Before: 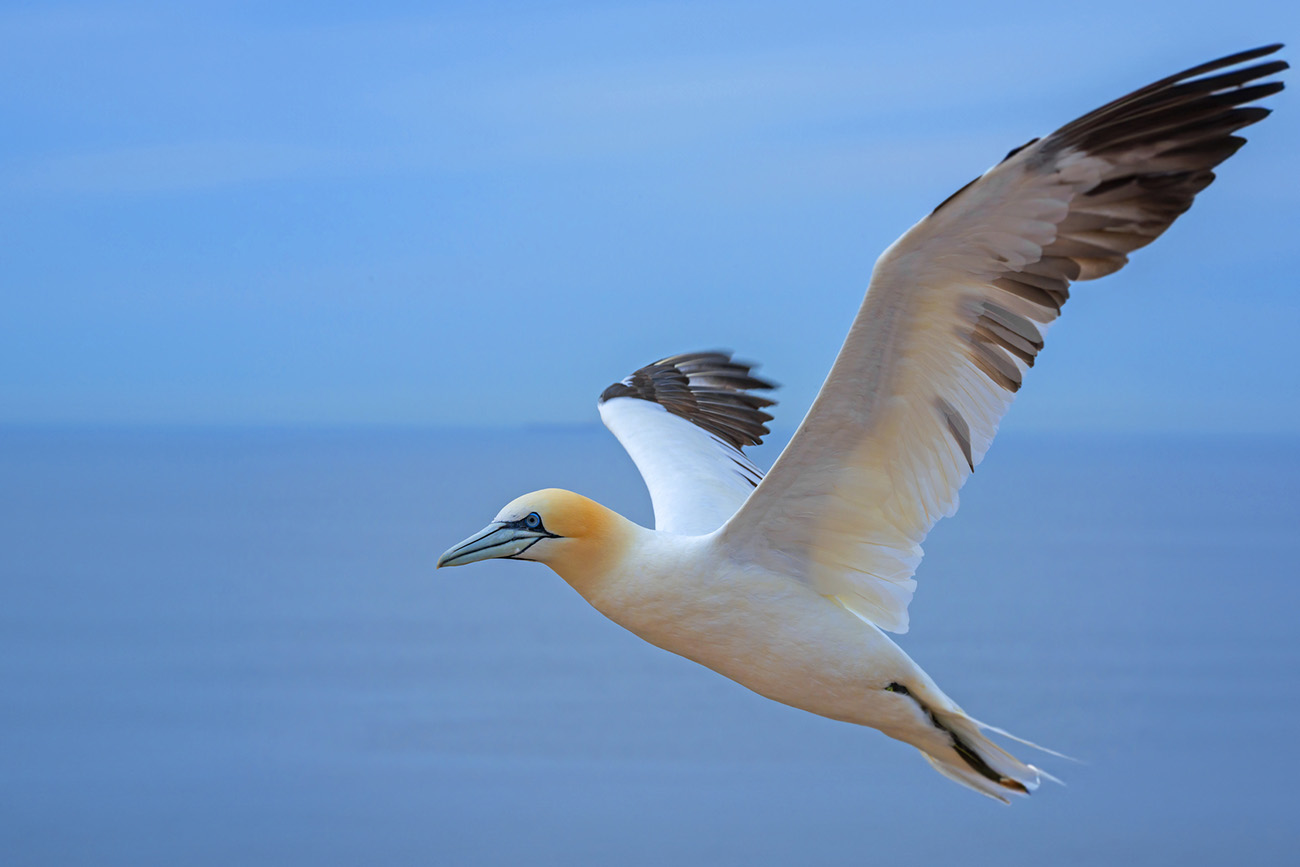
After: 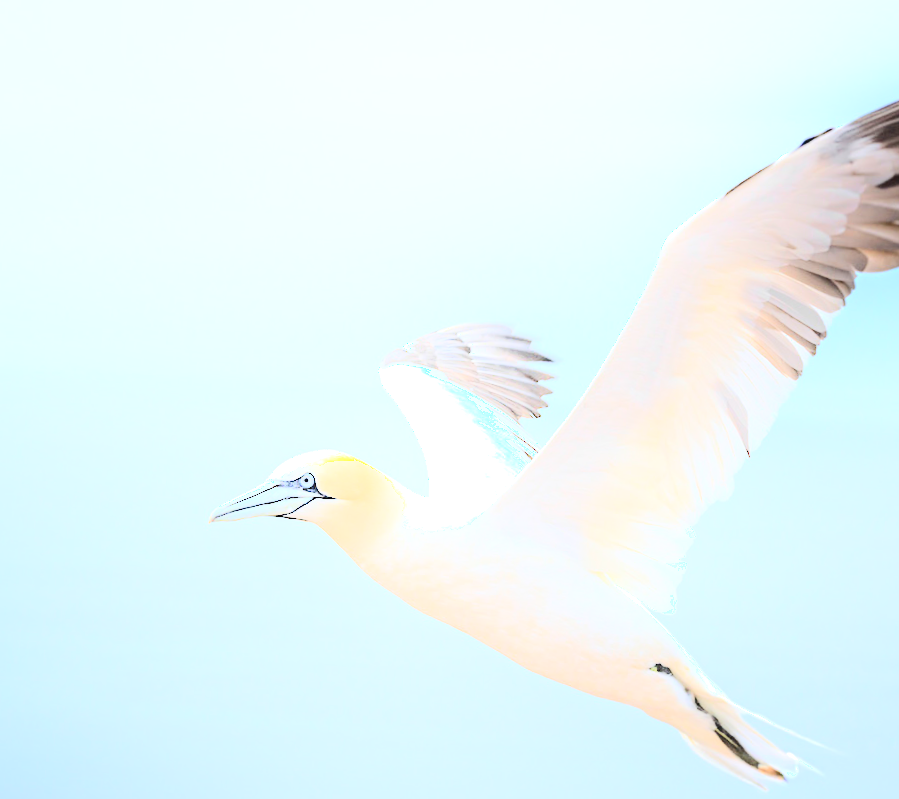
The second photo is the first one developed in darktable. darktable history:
exposure: black level correction 0, exposure 1.1 EV, compensate highlight preservation false
shadows and highlights: shadows -21.3, highlights 100, soften with gaussian
crop and rotate: angle -3.27°, left 14.277%, top 0.028%, right 10.766%, bottom 0.028%
